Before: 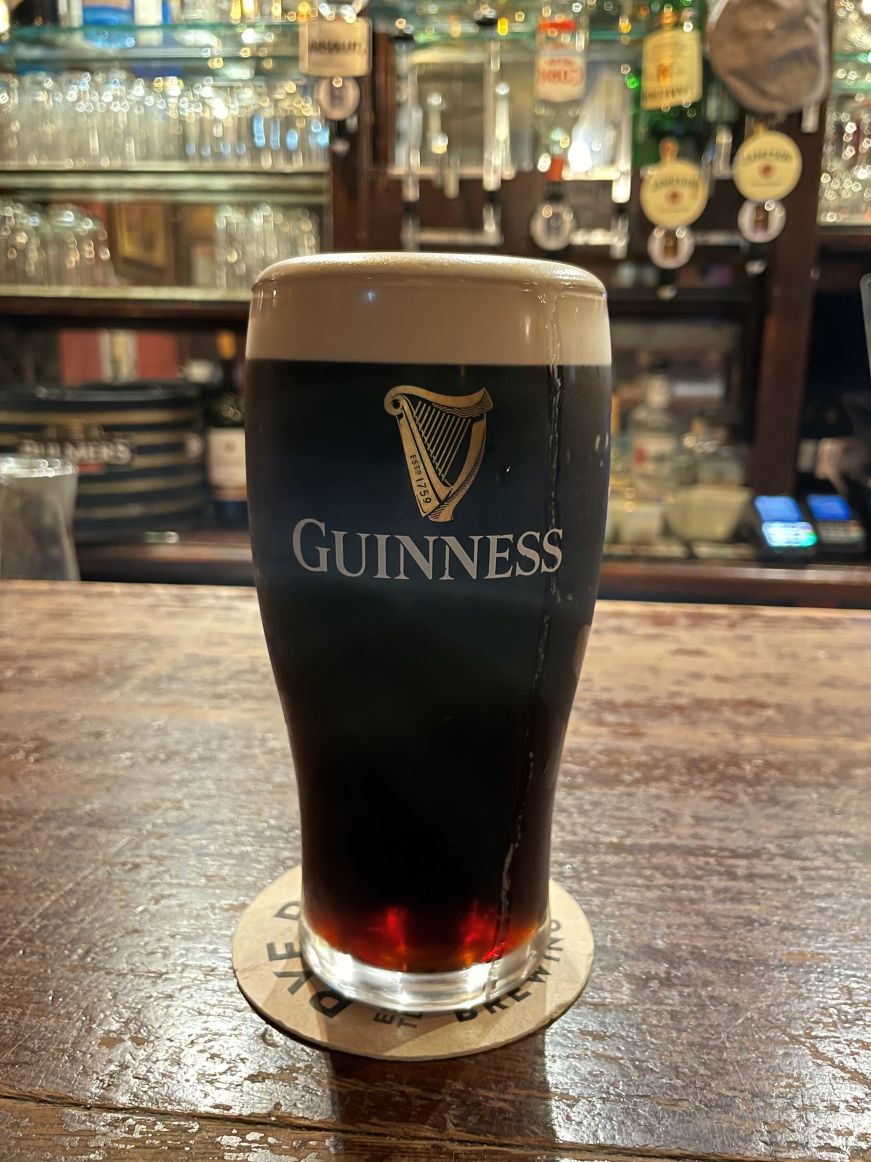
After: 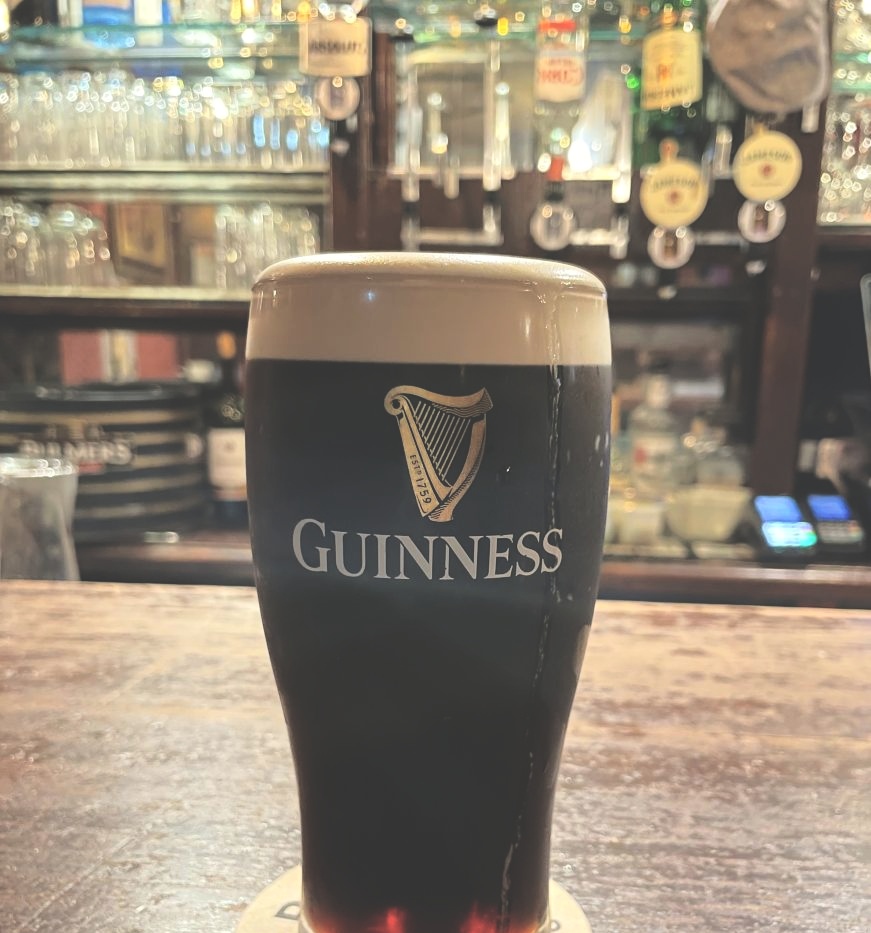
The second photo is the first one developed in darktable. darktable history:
tone curve: curves: ch0 [(0, 0) (0.003, 0.085) (0.011, 0.086) (0.025, 0.086) (0.044, 0.088) (0.069, 0.093) (0.1, 0.102) (0.136, 0.12) (0.177, 0.157) (0.224, 0.203) (0.277, 0.277) (0.335, 0.36) (0.399, 0.463) (0.468, 0.559) (0.543, 0.626) (0.623, 0.703) (0.709, 0.789) (0.801, 0.869) (0.898, 0.927) (1, 1)], color space Lab, independent channels, preserve colors none
exposure: black level correction -0.039, exposure 0.062 EV, compensate highlight preservation false
crop: bottom 19.635%
